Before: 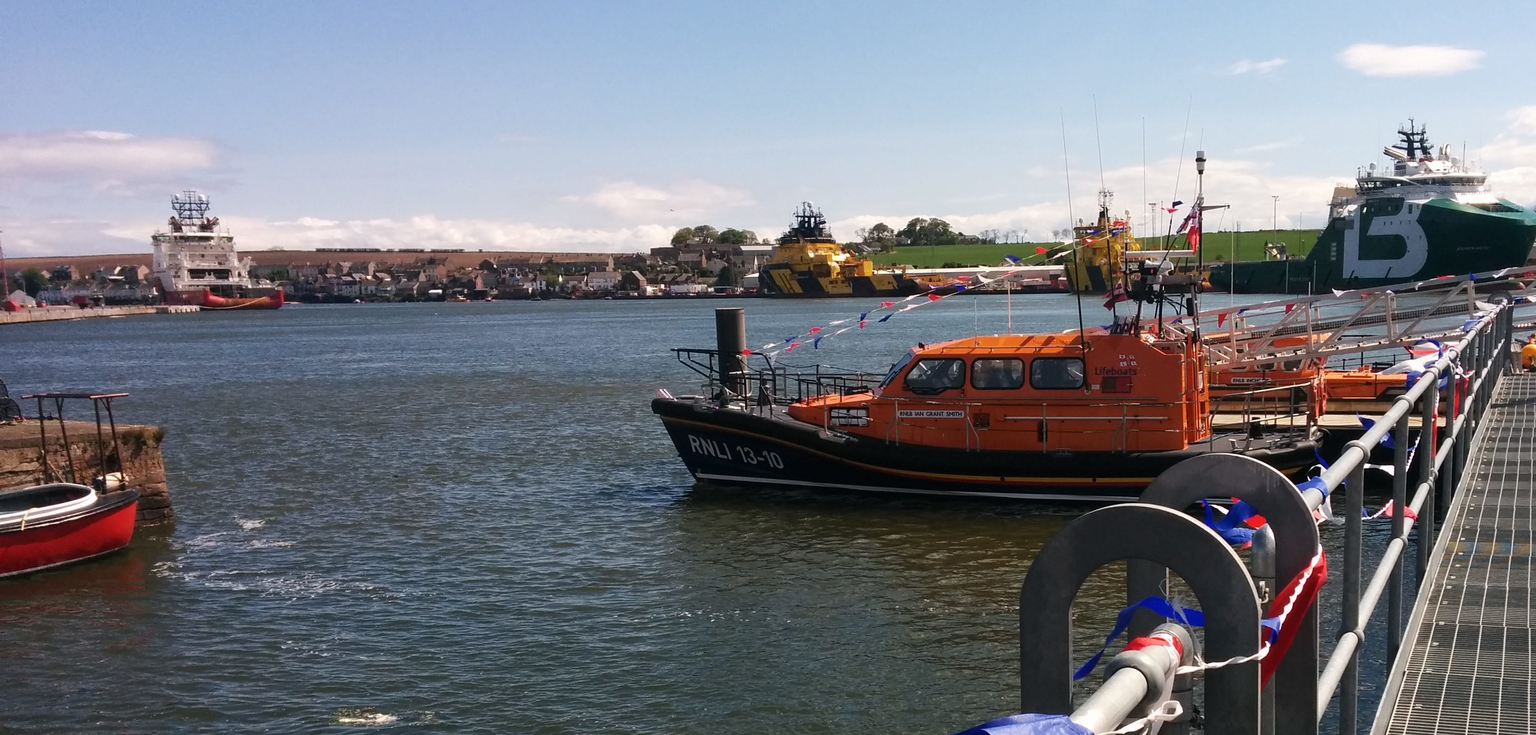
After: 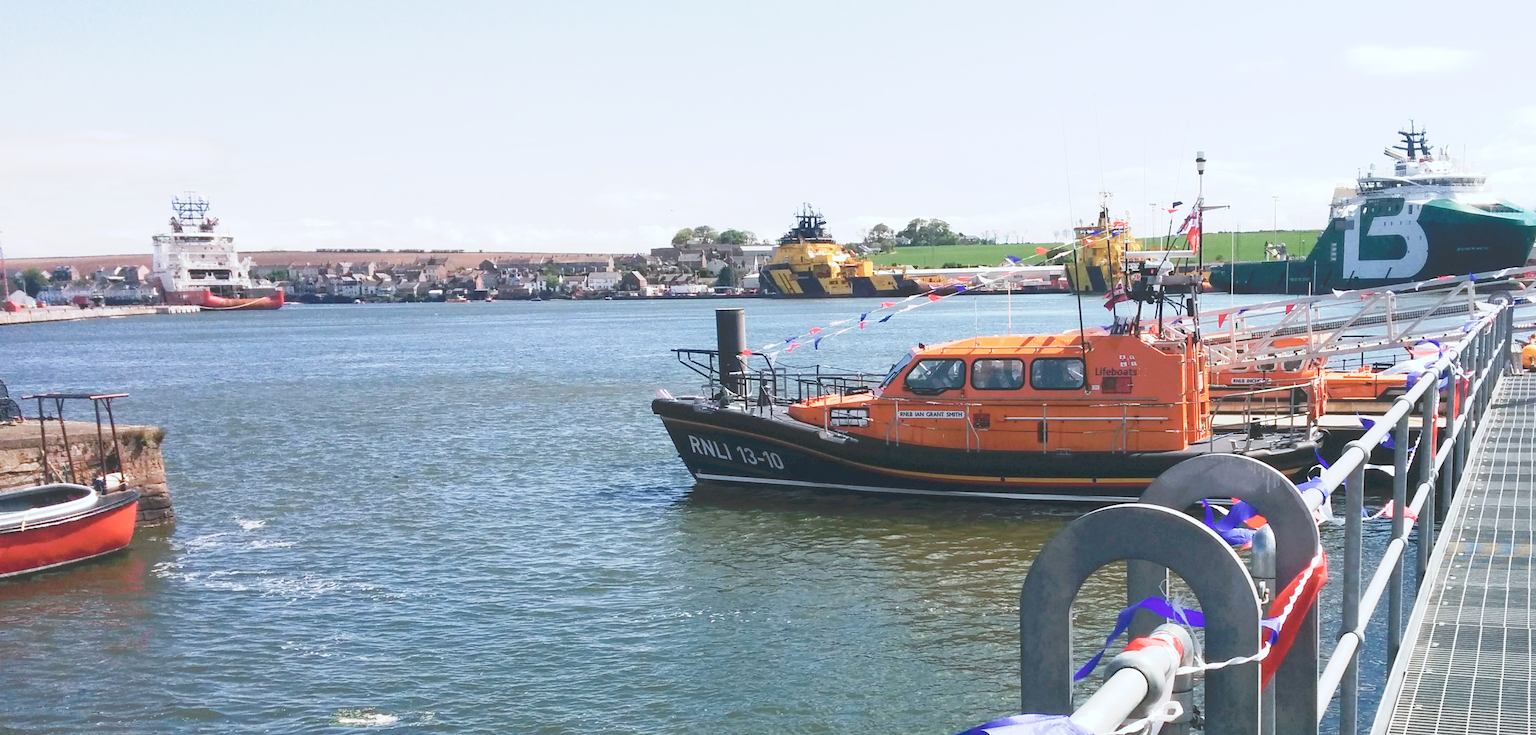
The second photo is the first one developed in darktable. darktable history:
tone curve: curves: ch0 [(0, 0) (0.003, 0.195) (0.011, 0.161) (0.025, 0.21) (0.044, 0.24) (0.069, 0.254) (0.1, 0.283) (0.136, 0.347) (0.177, 0.412) (0.224, 0.455) (0.277, 0.531) (0.335, 0.606) (0.399, 0.679) (0.468, 0.748) (0.543, 0.814) (0.623, 0.876) (0.709, 0.927) (0.801, 0.949) (0.898, 0.962) (1, 1)], preserve colors none
color calibration: illuminant Planckian (black body), x 0.378, y 0.375, temperature 4065 K
